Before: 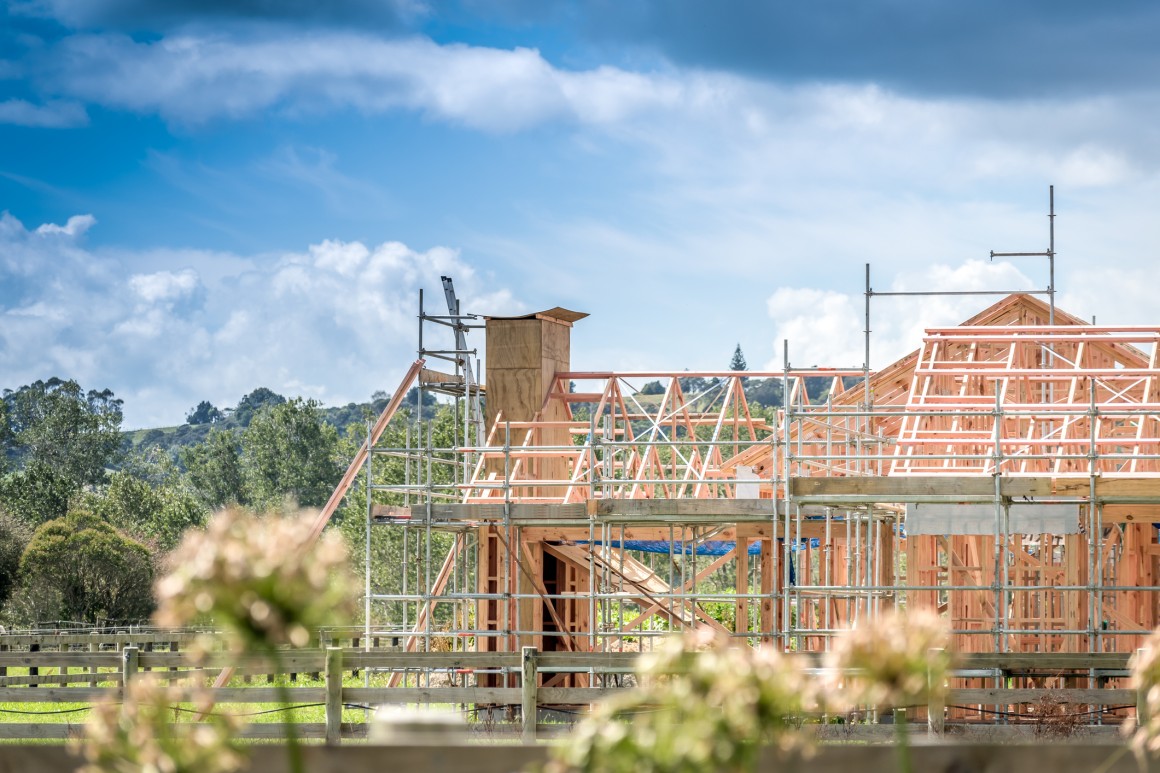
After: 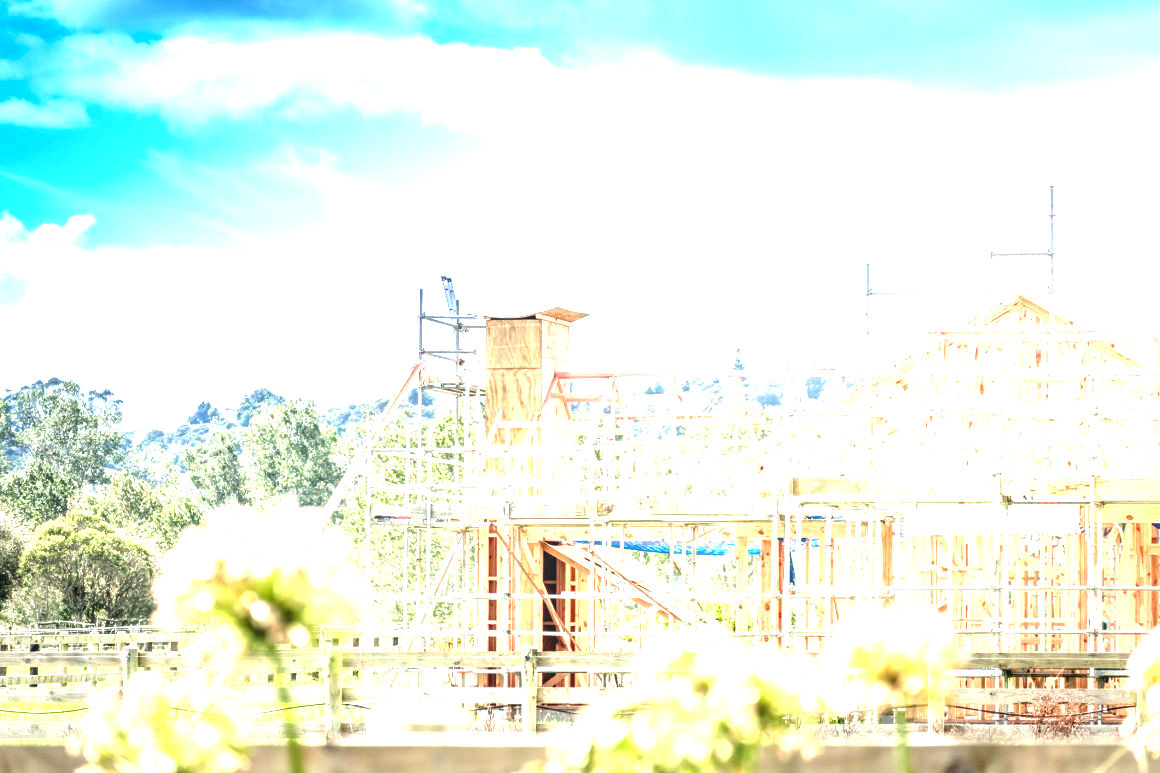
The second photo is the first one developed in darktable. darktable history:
exposure: black level correction 0, exposure 2.327 EV, compensate exposure bias true, compensate highlight preservation false
local contrast: detail 130%
